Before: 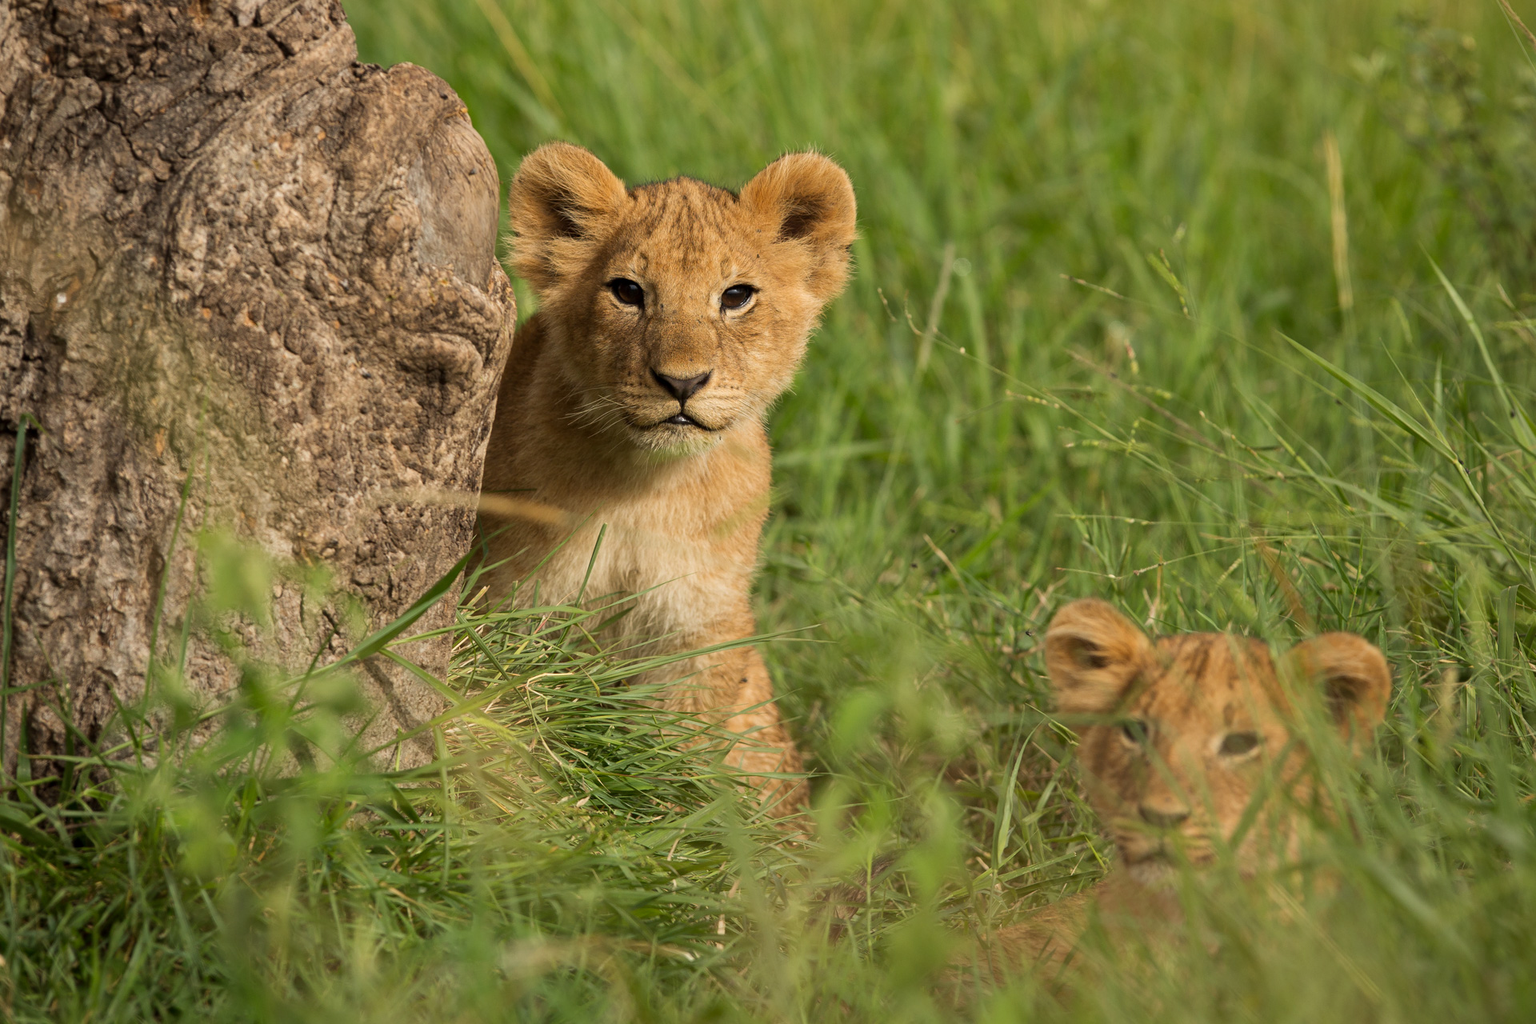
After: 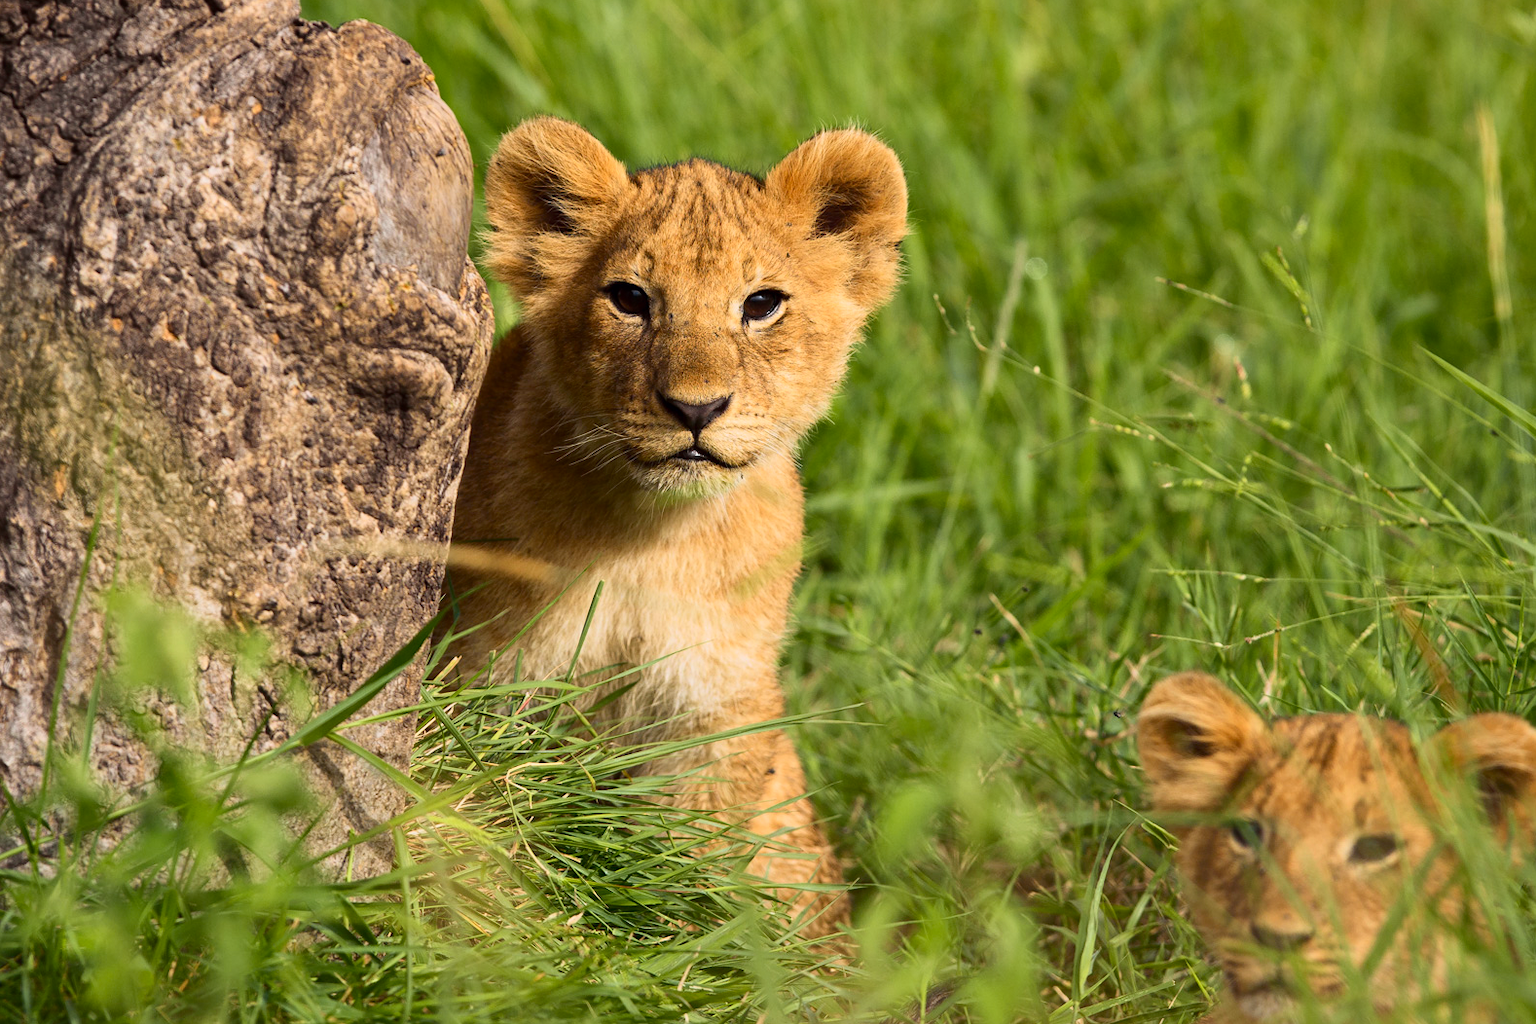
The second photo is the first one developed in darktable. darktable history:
crop and rotate: left 7.196%, top 4.574%, right 10.605%, bottom 13.178%
white balance: red 0.98, blue 1.034
tone curve: curves: ch0 [(0, 0.001) (0.139, 0.096) (0.311, 0.278) (0.495, 0.531) (0.718, 0.816) (0.841, 0.909) (1, 0.967)]; ch1 [(0, 0) (0.272, 0.249) (0.388, 0.385) (0.469, 0.456) (0.495, 0.497) (0.538, 0.554) (0.578, 0.605) (0.707, 0.778) (1, 1)]; ch2 [(0, 0) (0.125, 0.089) (0.353, 0.329) (0.443, 0.408) (0.502, 0.499) (0.557, 0.542) (0.608, 0.635) (1, 1)], color space Lab, independent channels, preserve colors none
tone equalizer: on, module defaults
